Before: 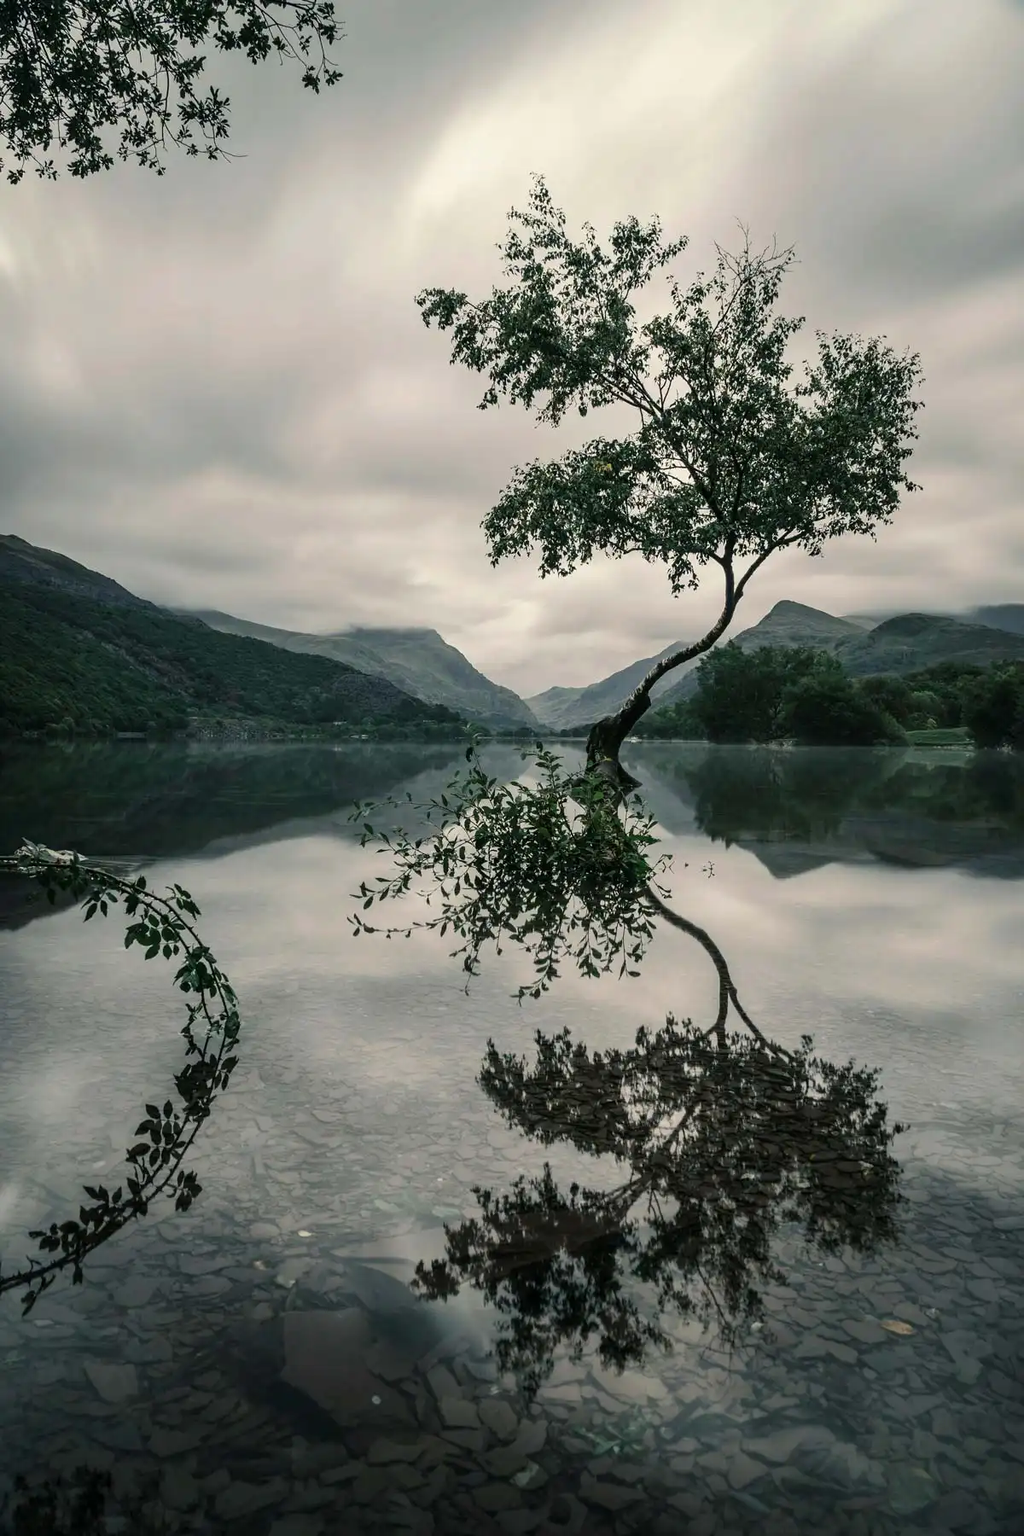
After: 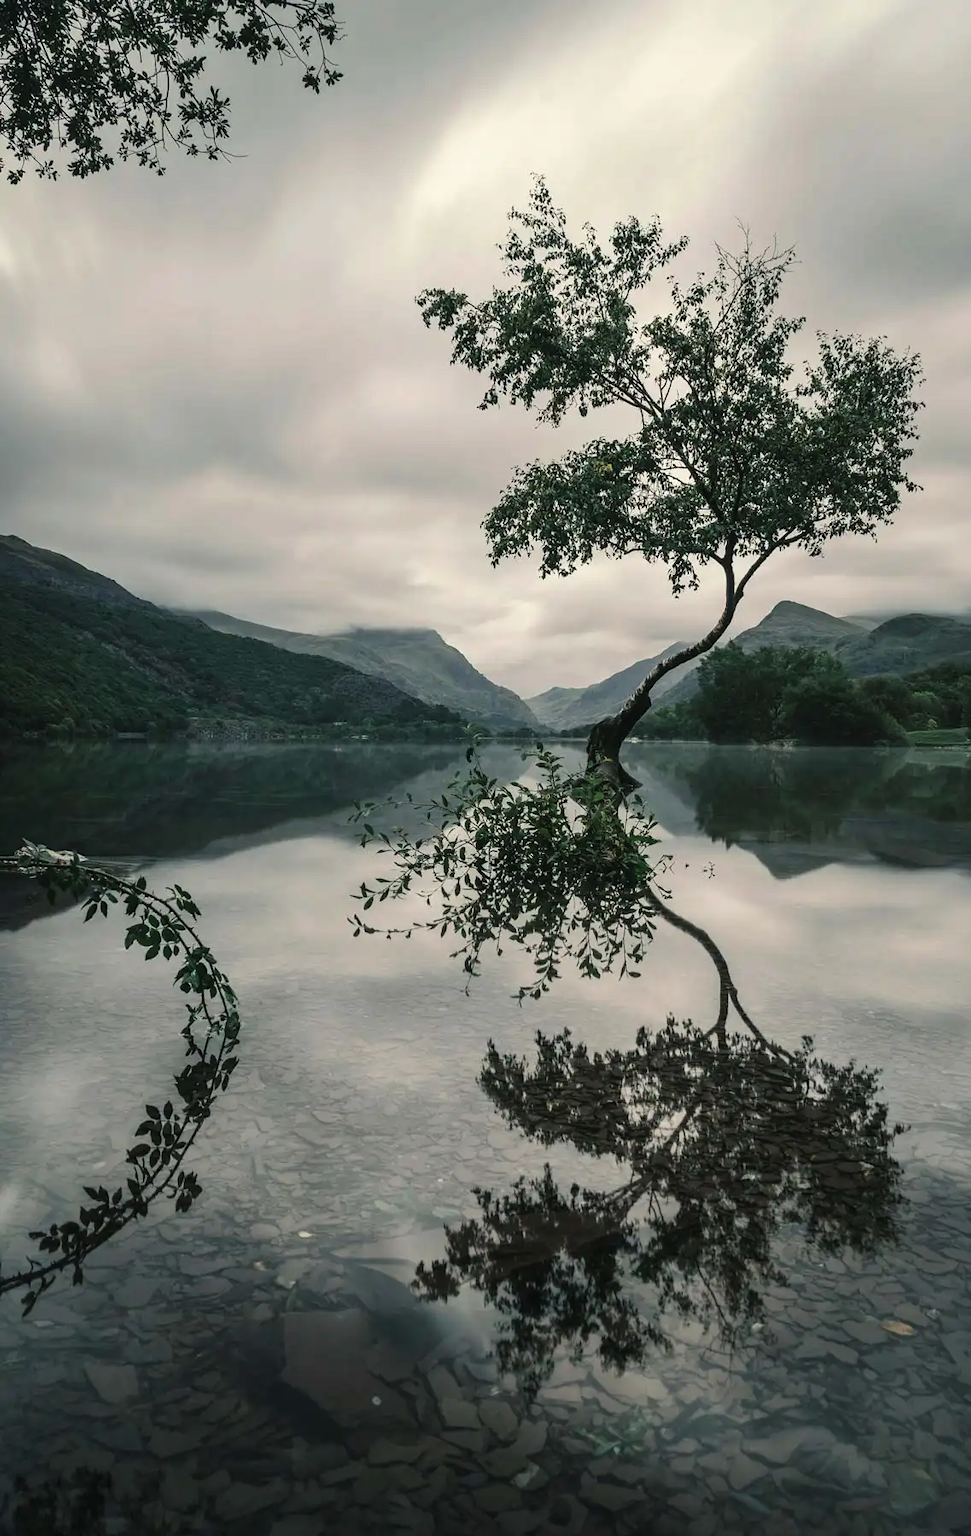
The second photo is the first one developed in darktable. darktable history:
exposure: black level correction -0.003, exposure 0.04 EV, compensate highlight preservation false
crop and rotate: right 5.167%
